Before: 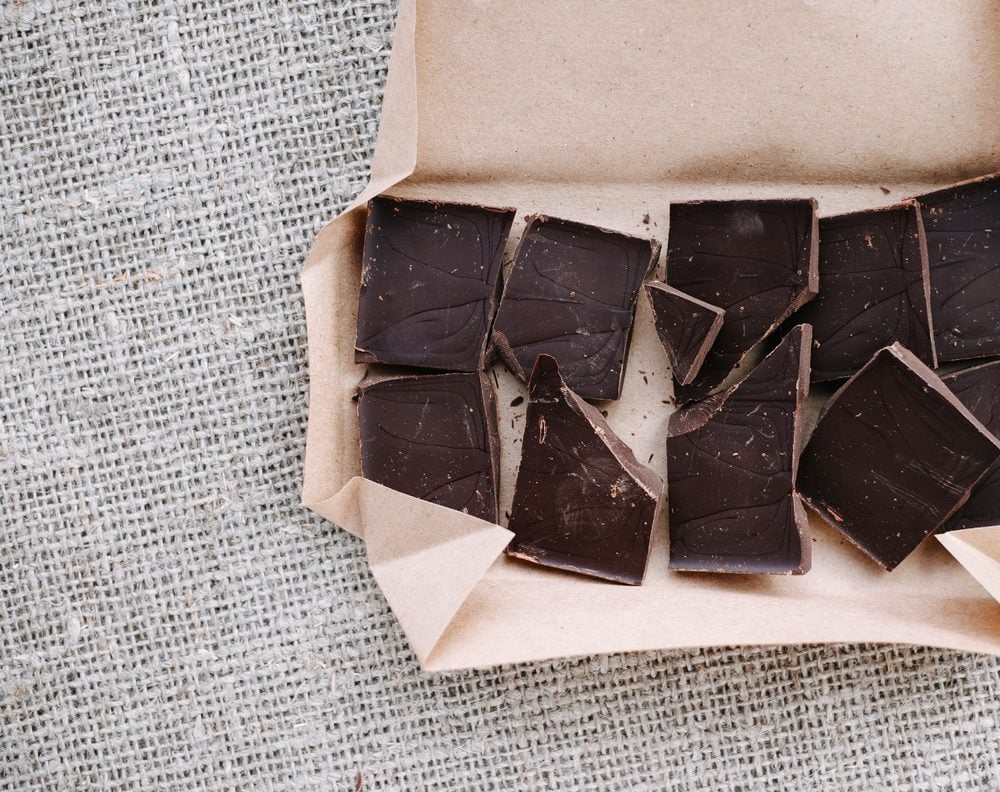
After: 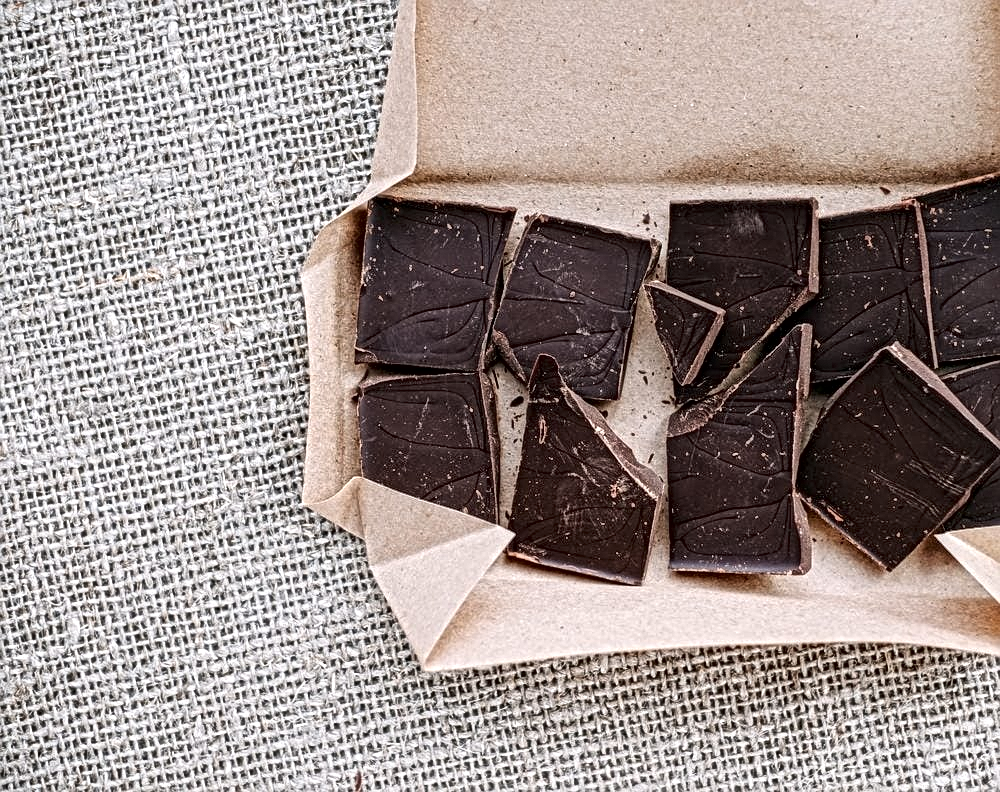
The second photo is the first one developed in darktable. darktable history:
tone equalizer: on, module defaults
local contrast: mode bilateral grid, contrast 21, coarseness 4, detail 298%, midtone range 0.2
